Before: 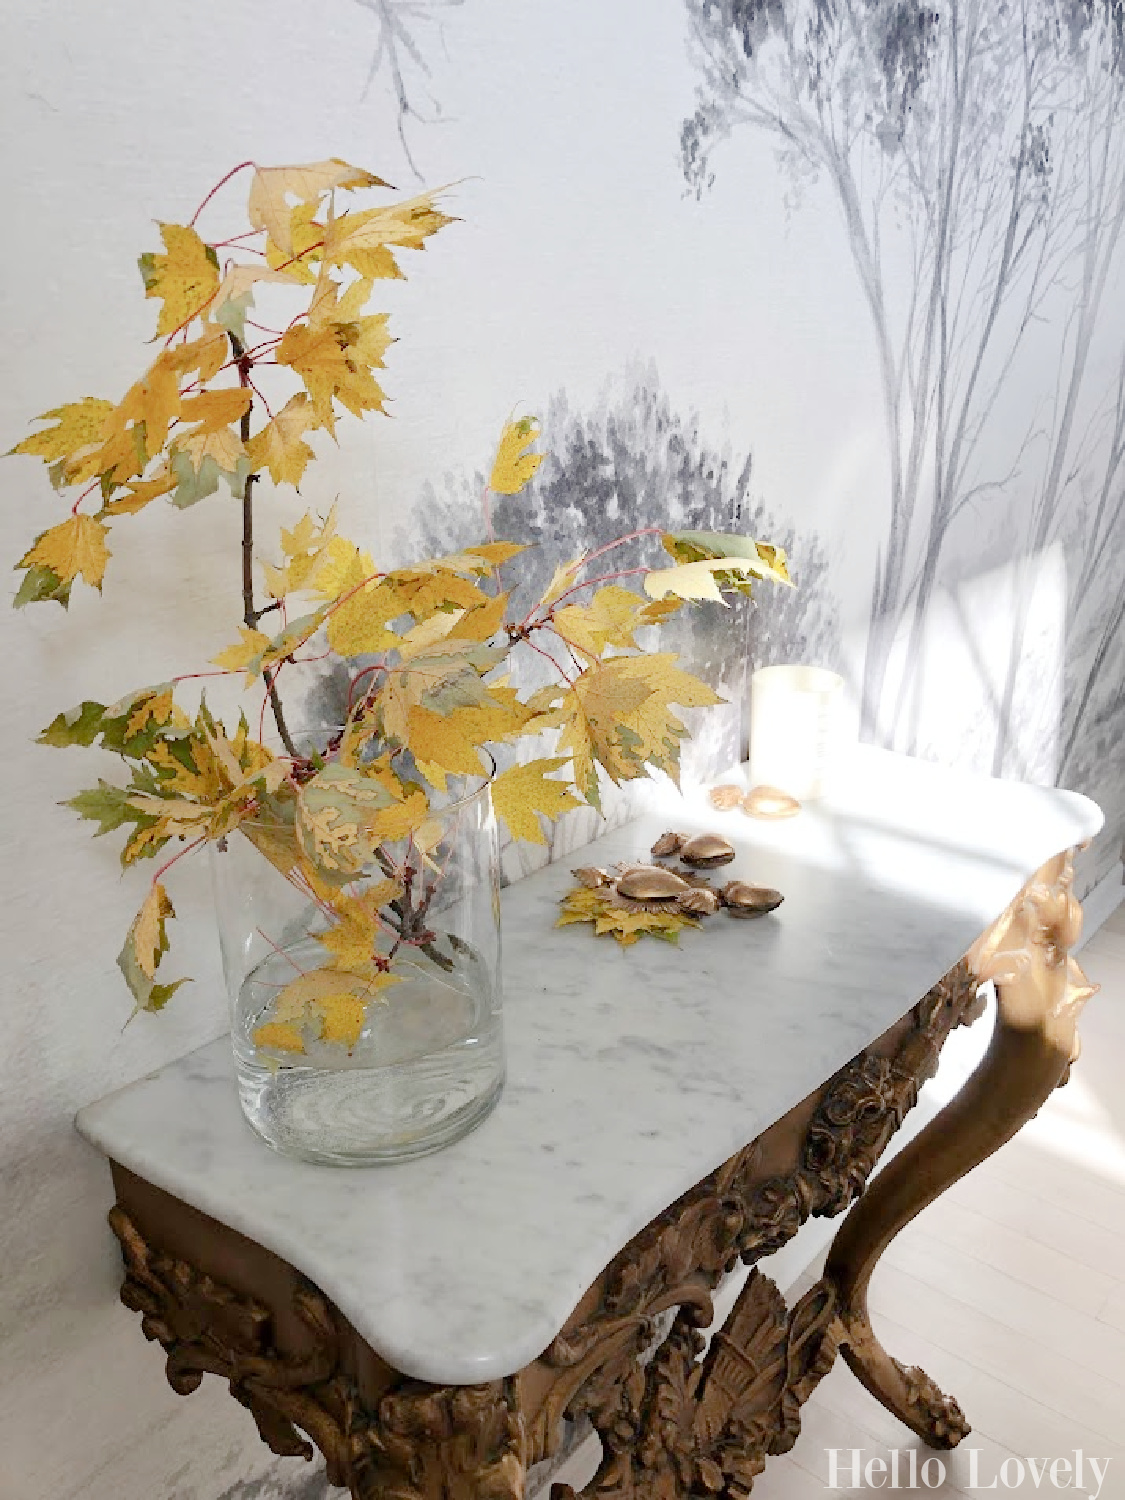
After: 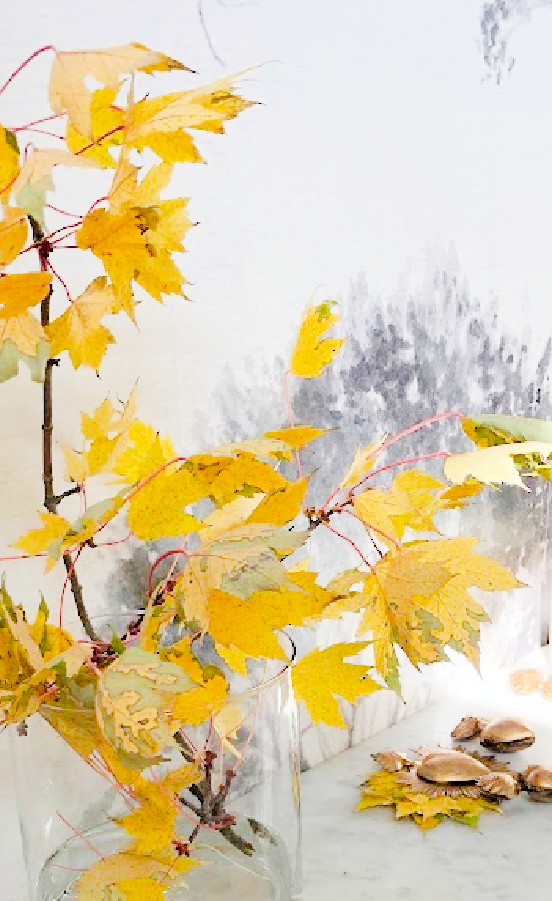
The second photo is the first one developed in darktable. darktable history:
crop: left 17.824%, top 7.759%, right 33.094%, bottom 32.173%
filmic rgb: black relative exposure -7.65 EV, white relative exposure 4.56 EV, hardness 3.61
exposure: black level correction 0.001, exposure 0.499 EV, compensate exposure bias true, compensate highlight preservation false
levels: levels [0, 0.476, 0.951]
color balance rgb: linear chroma grading › global chroma 15.488%, perceptual saturation grading › global saturation 15.099%, perceptual brilliance grading › highlights 9.683%, perceptual brilliance grading › mid-tones 4.518%
